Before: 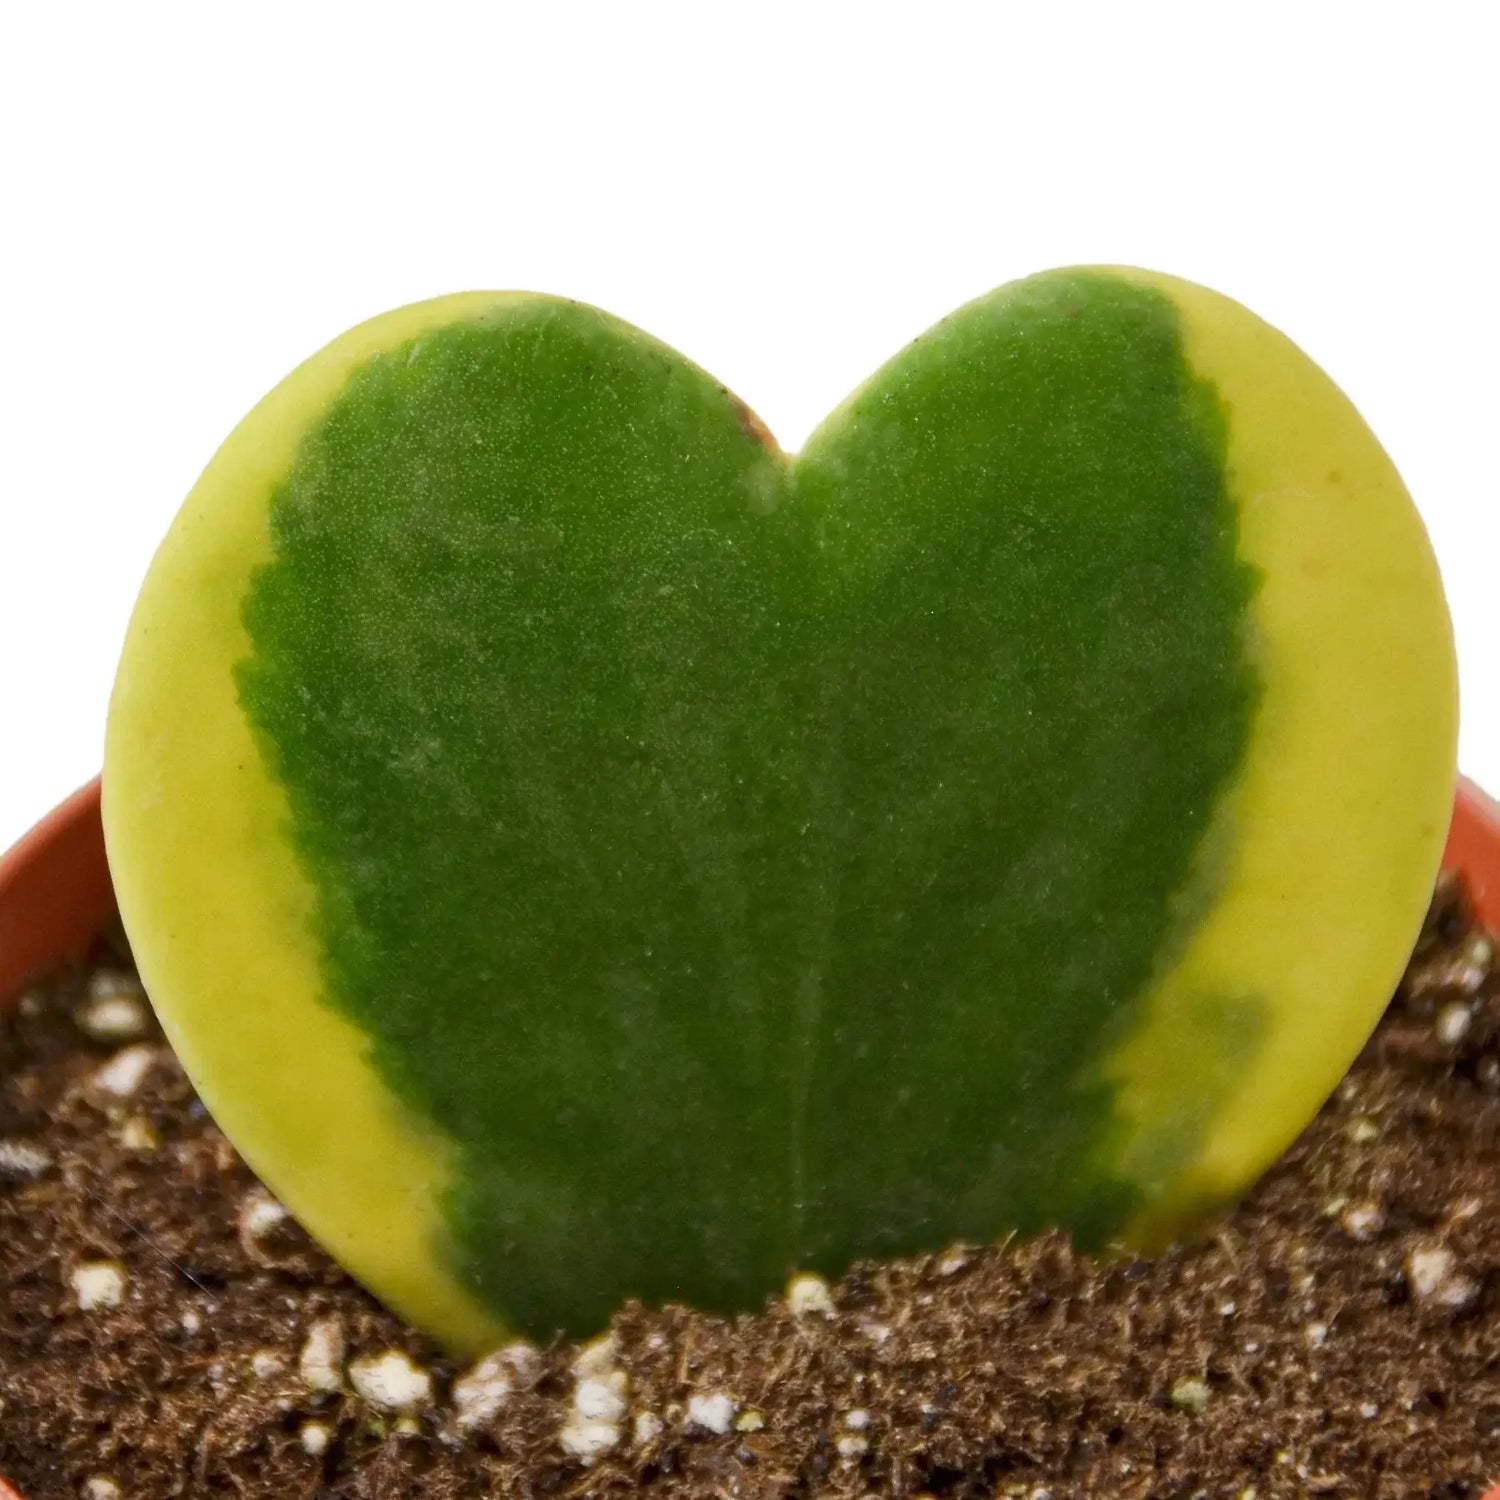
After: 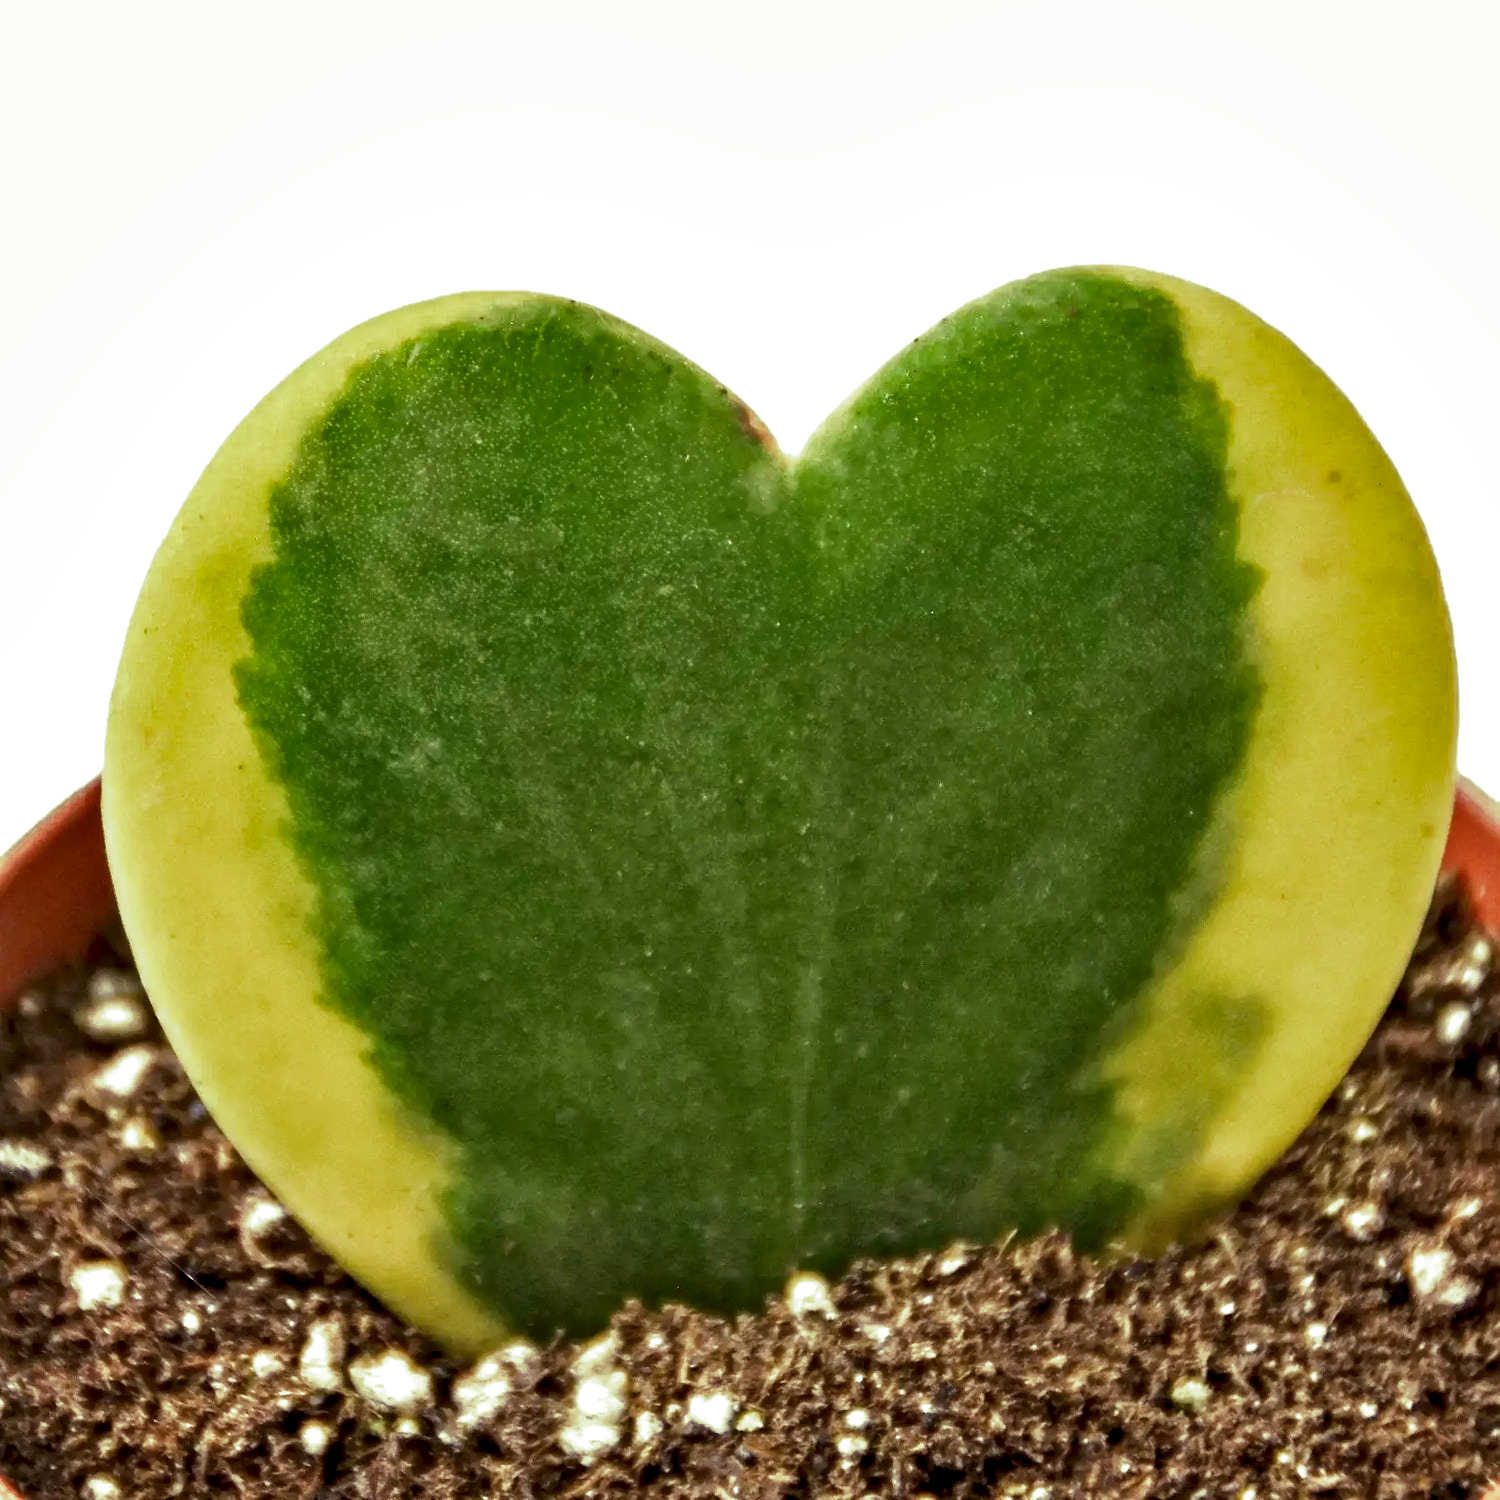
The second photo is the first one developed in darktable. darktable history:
exposure: black level correction 0, exposure 0.3 EV, compensate highlight preservation false
shadows and highlights: shadows color adjustment 97.66%, soften with gaussian
split-toning: shadows › hue 290.82°, shadows › saturation 0.34, highlights › saturation 0.38, balance 0, compress 50%
contrast equalizer: y [[0.511, 0.558, 0.631, 0.632, 0.559, 0.512], [0.5 ×6], [0.507, 0.559, 0.627, 0.644, 0.647, 0.647], [0 ×6], [0 ×6]]
